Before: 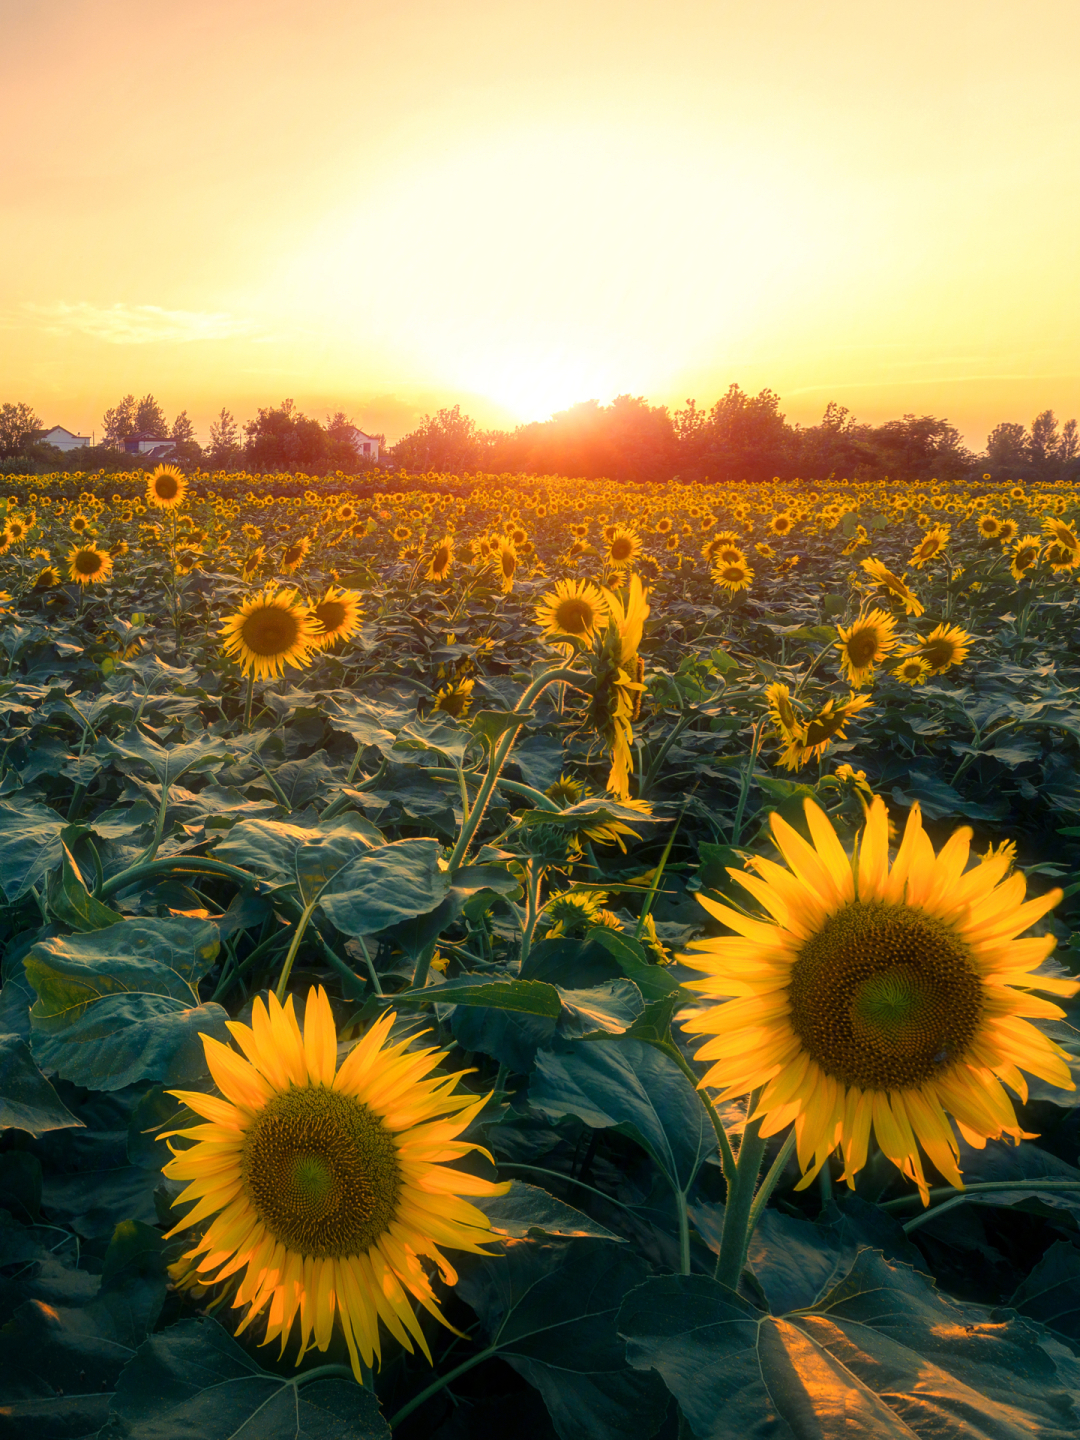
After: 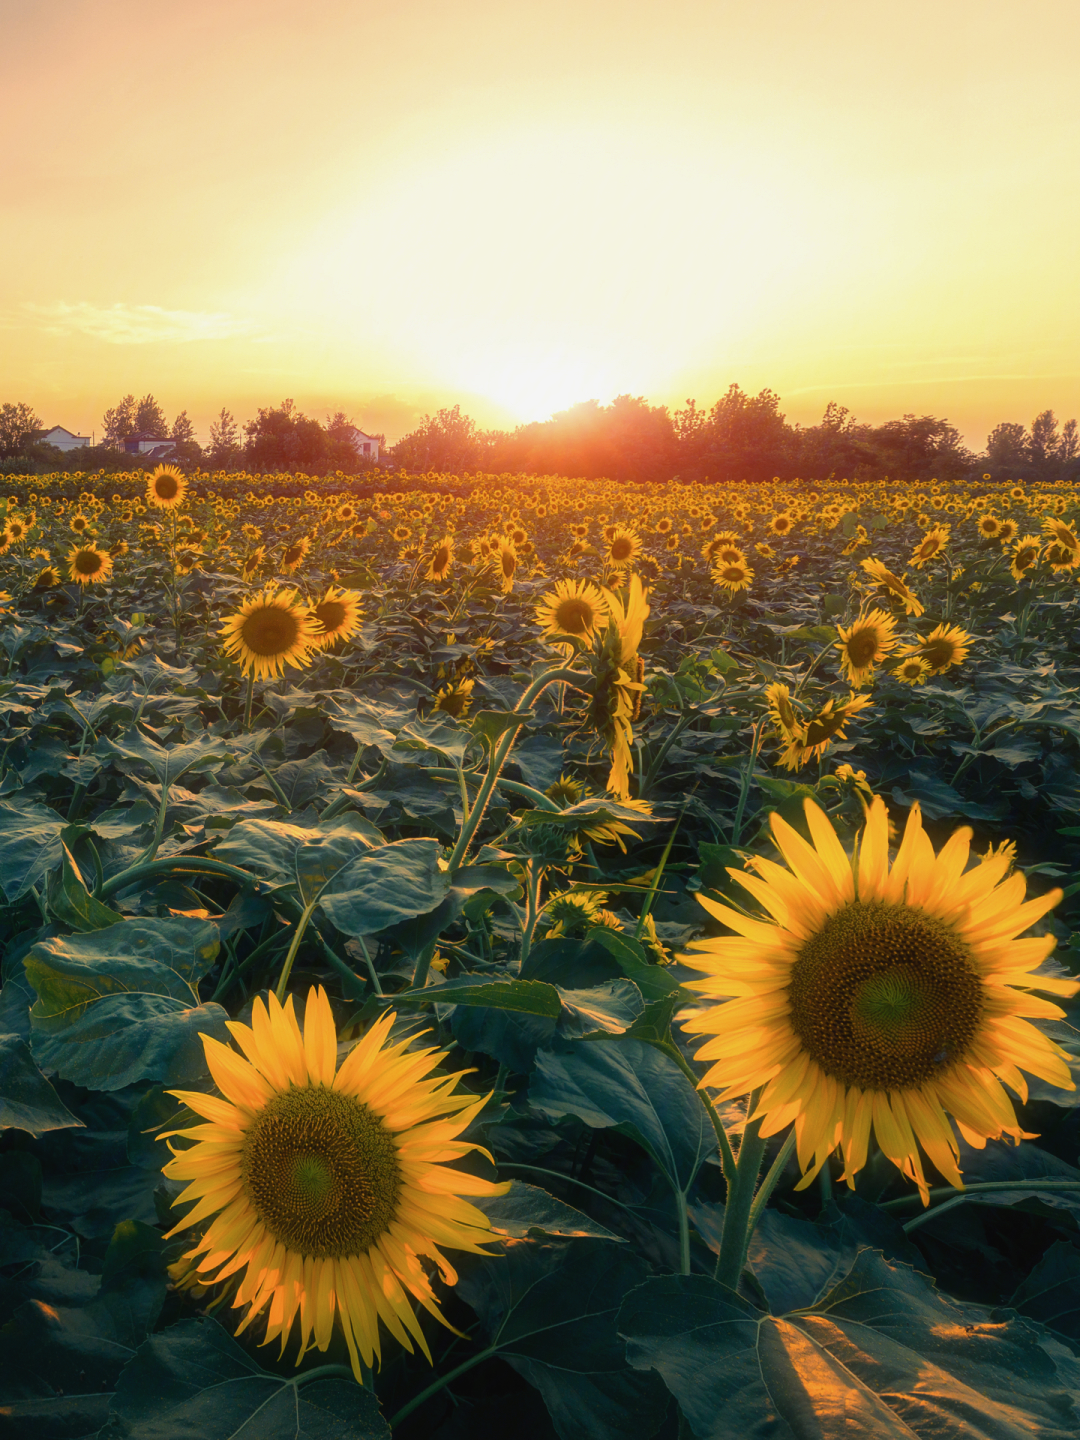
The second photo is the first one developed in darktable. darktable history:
contrast brightness saturation: contrast -0.066, brightness -0.037, saturation -0.113
